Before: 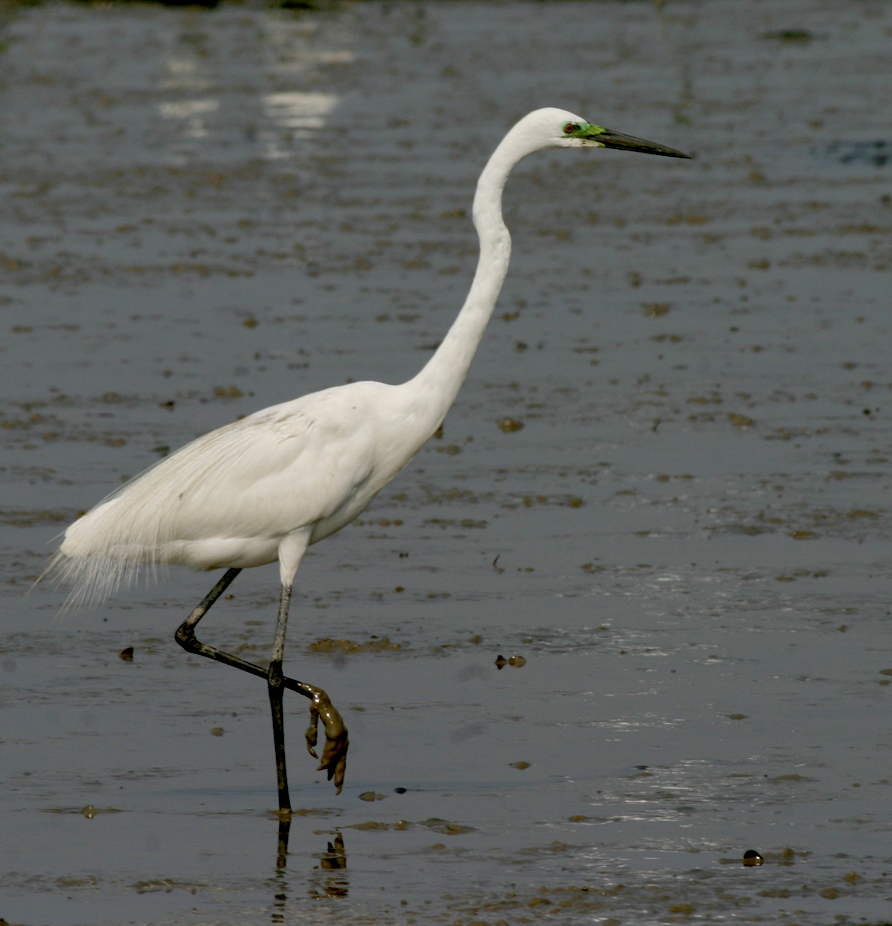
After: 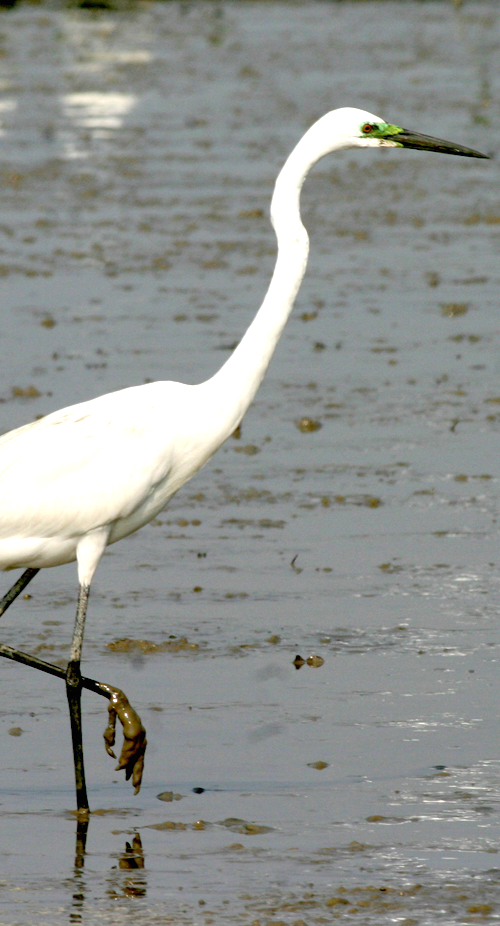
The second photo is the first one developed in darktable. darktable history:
crop and rotate: left 22.677%, right 21.235%
exposure: black level correction 0, exposure 1.2 EV, compensate highlight preservation false
